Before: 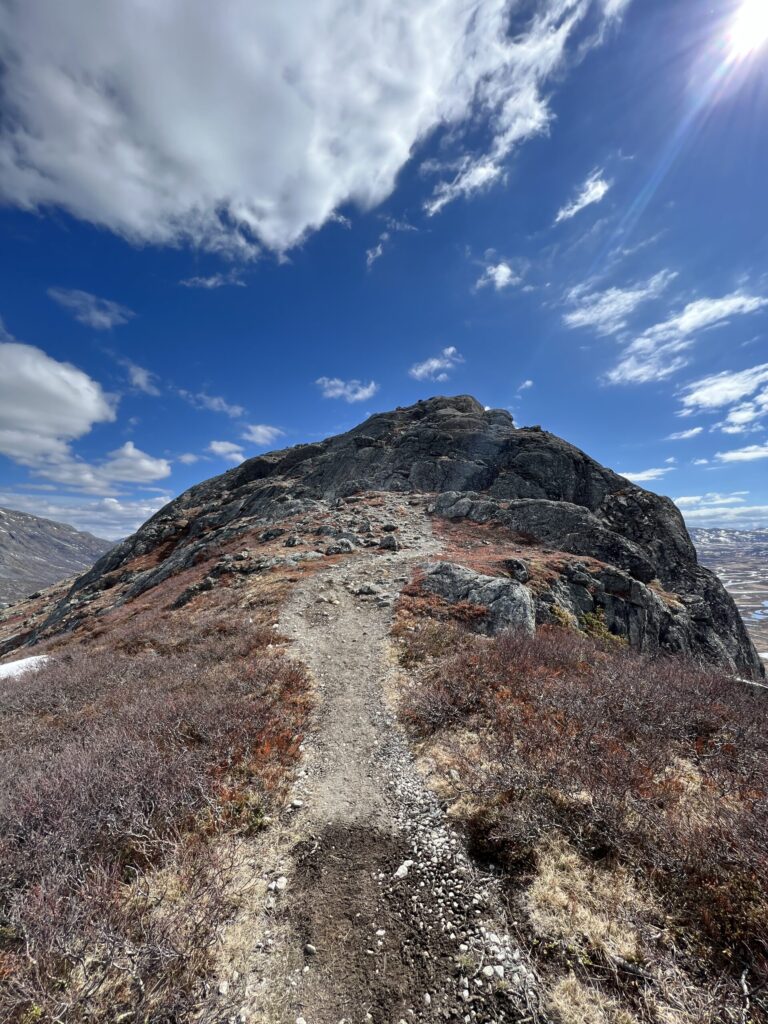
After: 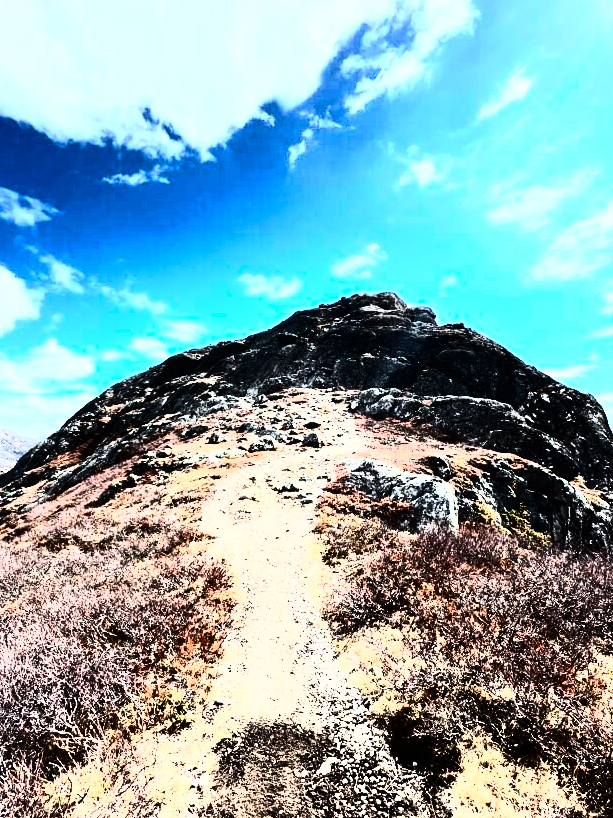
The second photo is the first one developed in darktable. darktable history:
tone equalizer: -8 EV -1.08 EV, -7 EV -1.01 EV, -6 EV -0.867 EV, -5 EV -0.578 EV, -3 EV 0.578 EV, -2 EV 0.867 EV, -1 EV 1.01 EV, +0 EV 1.08 EV, edges refinement/feathering 500, mask exposure compensation -1.57 EV, preserve details no
rgb curve: curves: ch0 [(0, 0) (0.21, 0.15) (0.24, 0.21) (0.5, 0.75) (0.75, 0.96) (0.89, 0.99) (1, 1)]; ch1 [(0, 0.02) (0.21, 0.13) (0.25, 0.2) (0.5, 0.67) (0.75, 0.9) (0.89, 0.97) (1, 1)]; ch2 [(0, 0.02) (0.21, 0.13) (0.25, 0.2) (0.5, 0.67) (0.75, 0.9) (0.89, 0.97) (1, 1)], compensate middle gray true
crop and rotate: left 10.071%, top 10.071%, right 10.02%, bottom 10.02%
contrast equalizer: octaves 7, y [[0.6 ×6], [0.55 ×6], [0 ×6], [0 ×6], [0 ×6]], mix -0.2
contrast brightness saturation: contrast 0.4, brightness 0.1, saturation 0.21
base curve: preserve colors none
